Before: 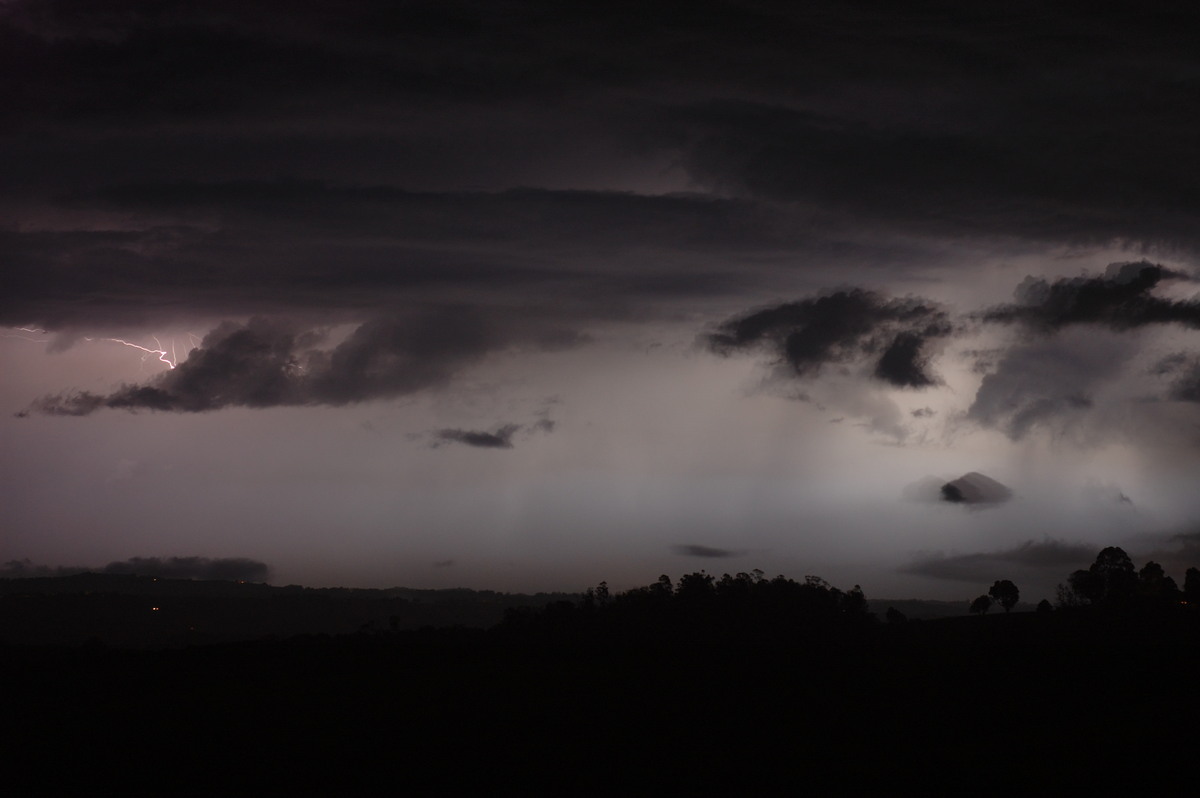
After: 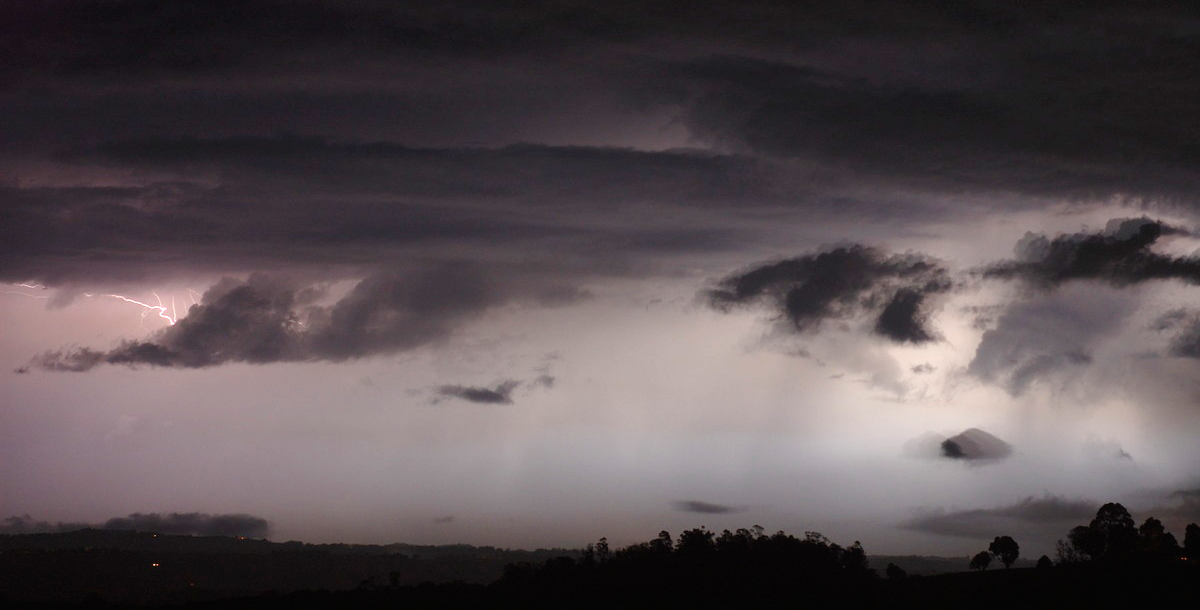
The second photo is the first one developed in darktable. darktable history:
color balance rgb: perceptual saturation grading › global saturation 0.037%, contrast -9.835%
exposure: black level correction 0, exposure 1.2 EV, compensate highlight preservation false
crop: top 5.613%, bottom 17.836%
